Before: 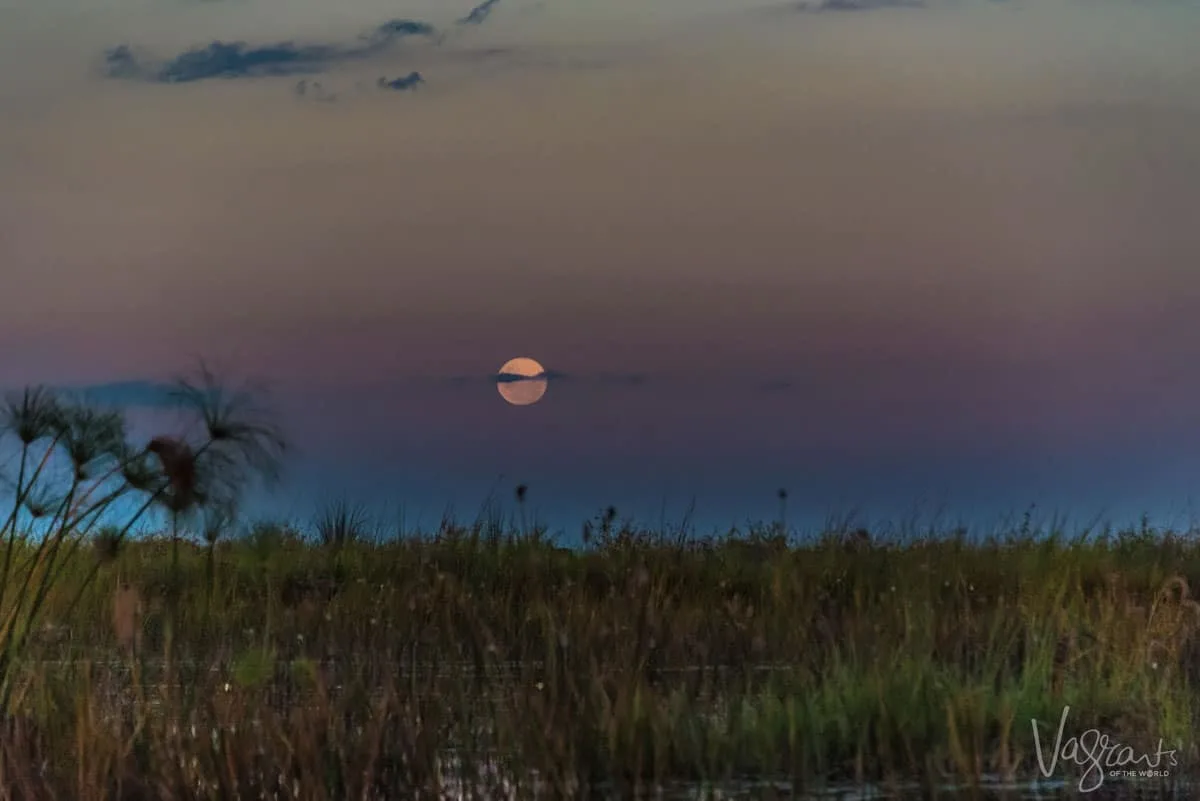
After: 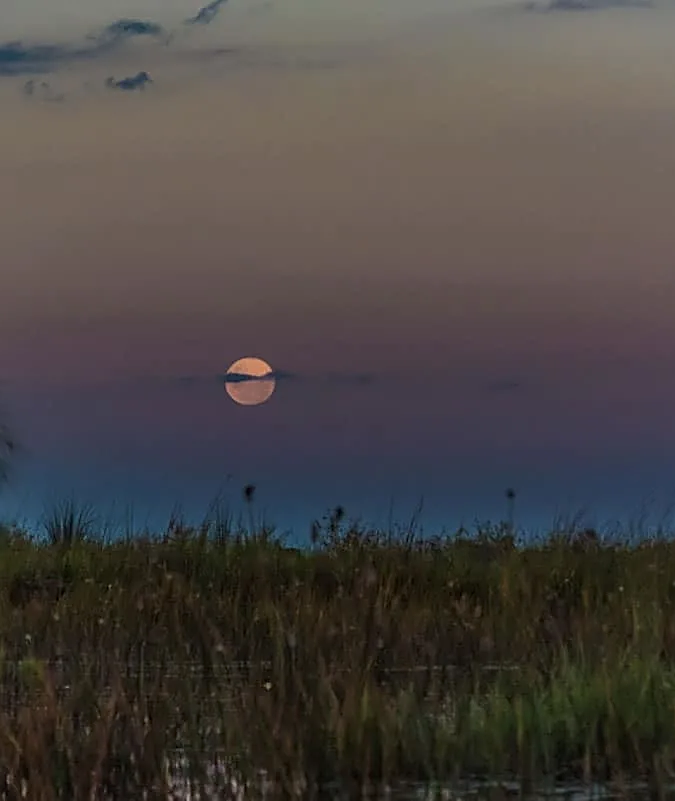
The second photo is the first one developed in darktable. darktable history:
crop and rotate: left 22.692%, right 21.007%
sharpen: amount 0.496
